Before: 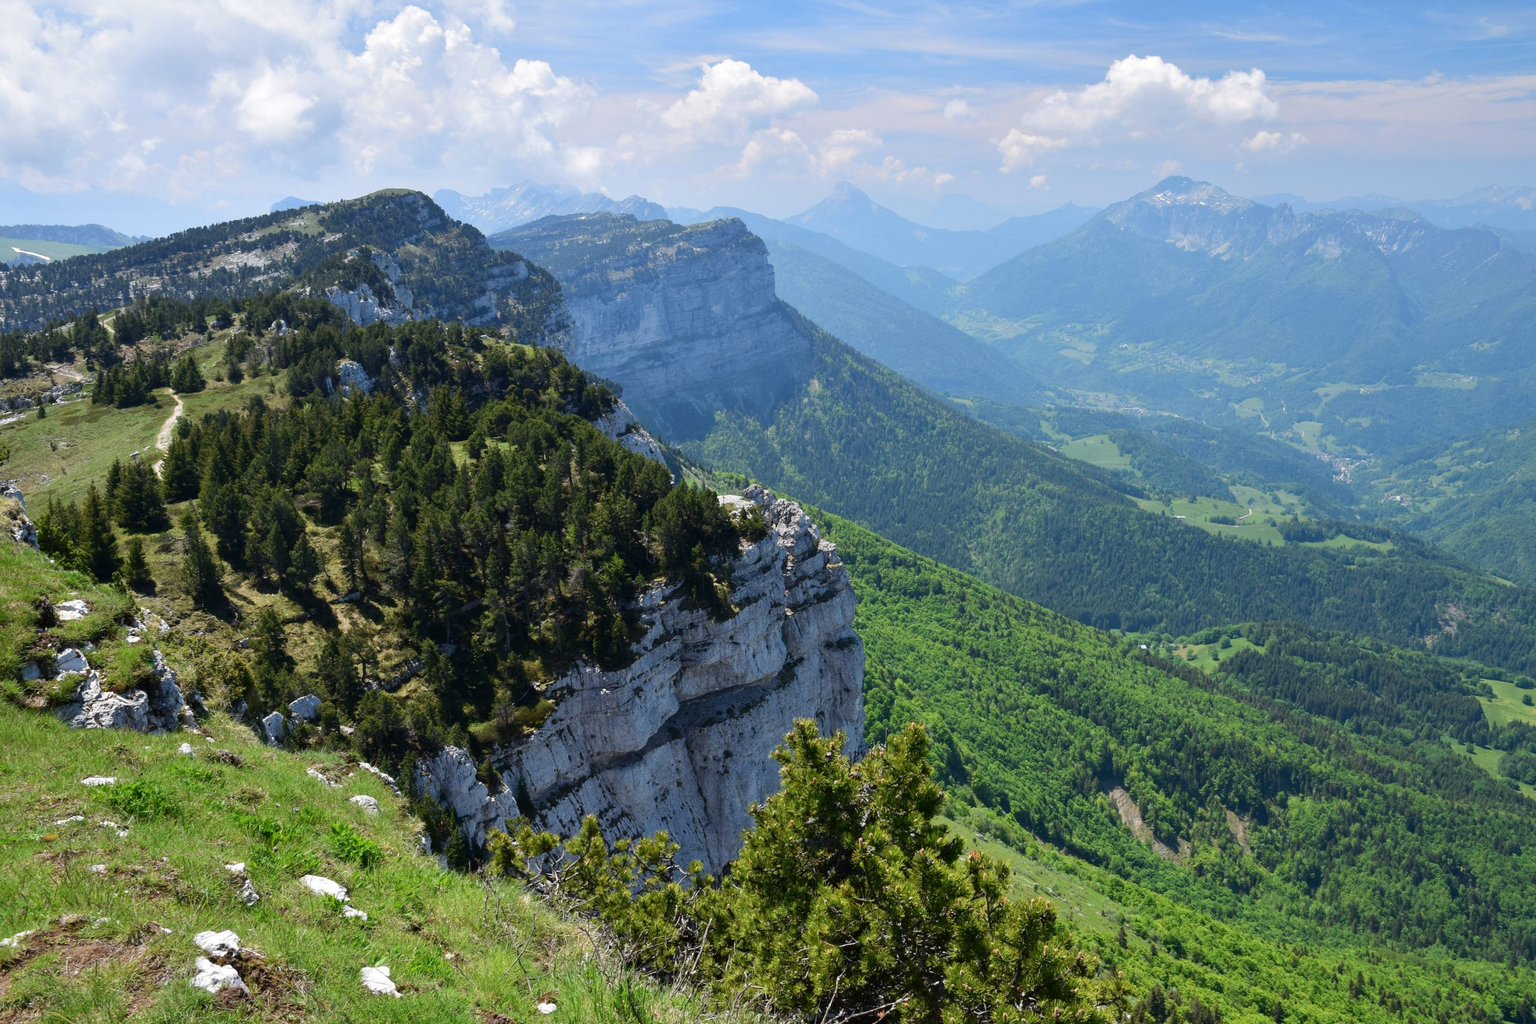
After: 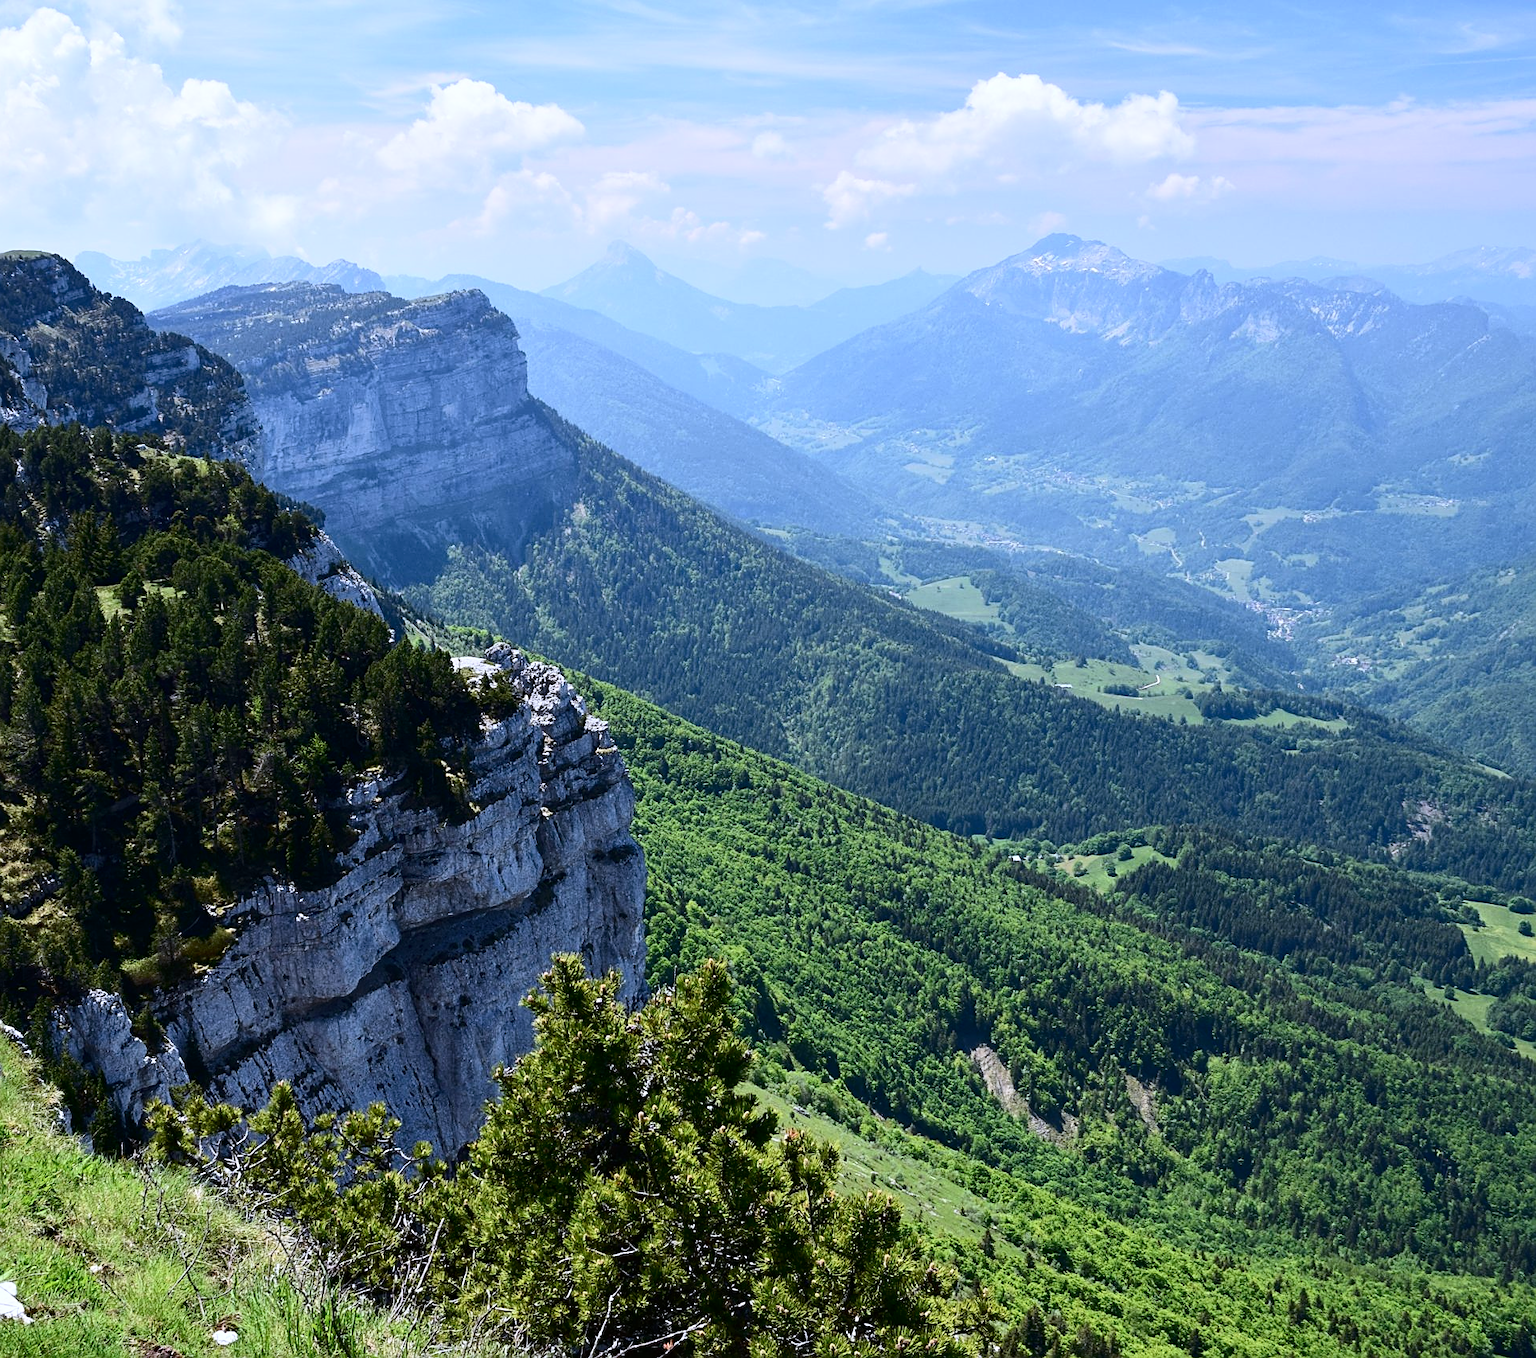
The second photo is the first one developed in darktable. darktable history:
white balance: red 0.967, blue 1.119, emerald 0.756
crop and rotate: left 24.6%
contrast brightness saturation: contrast 0.28
sharpen: on, module defaults
